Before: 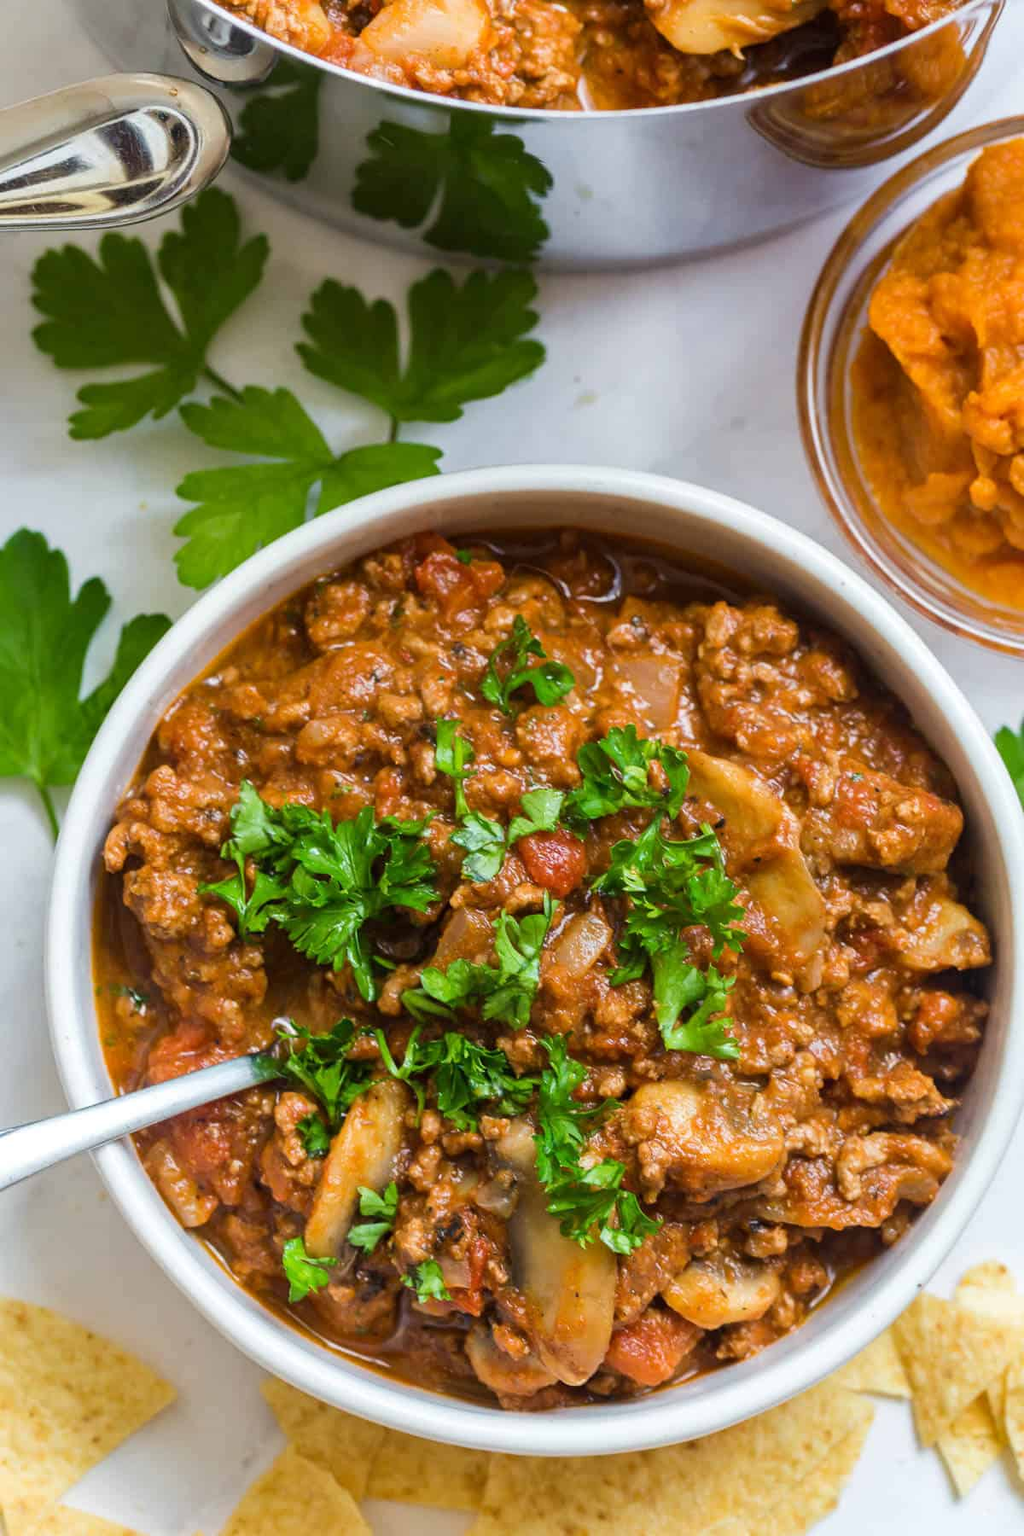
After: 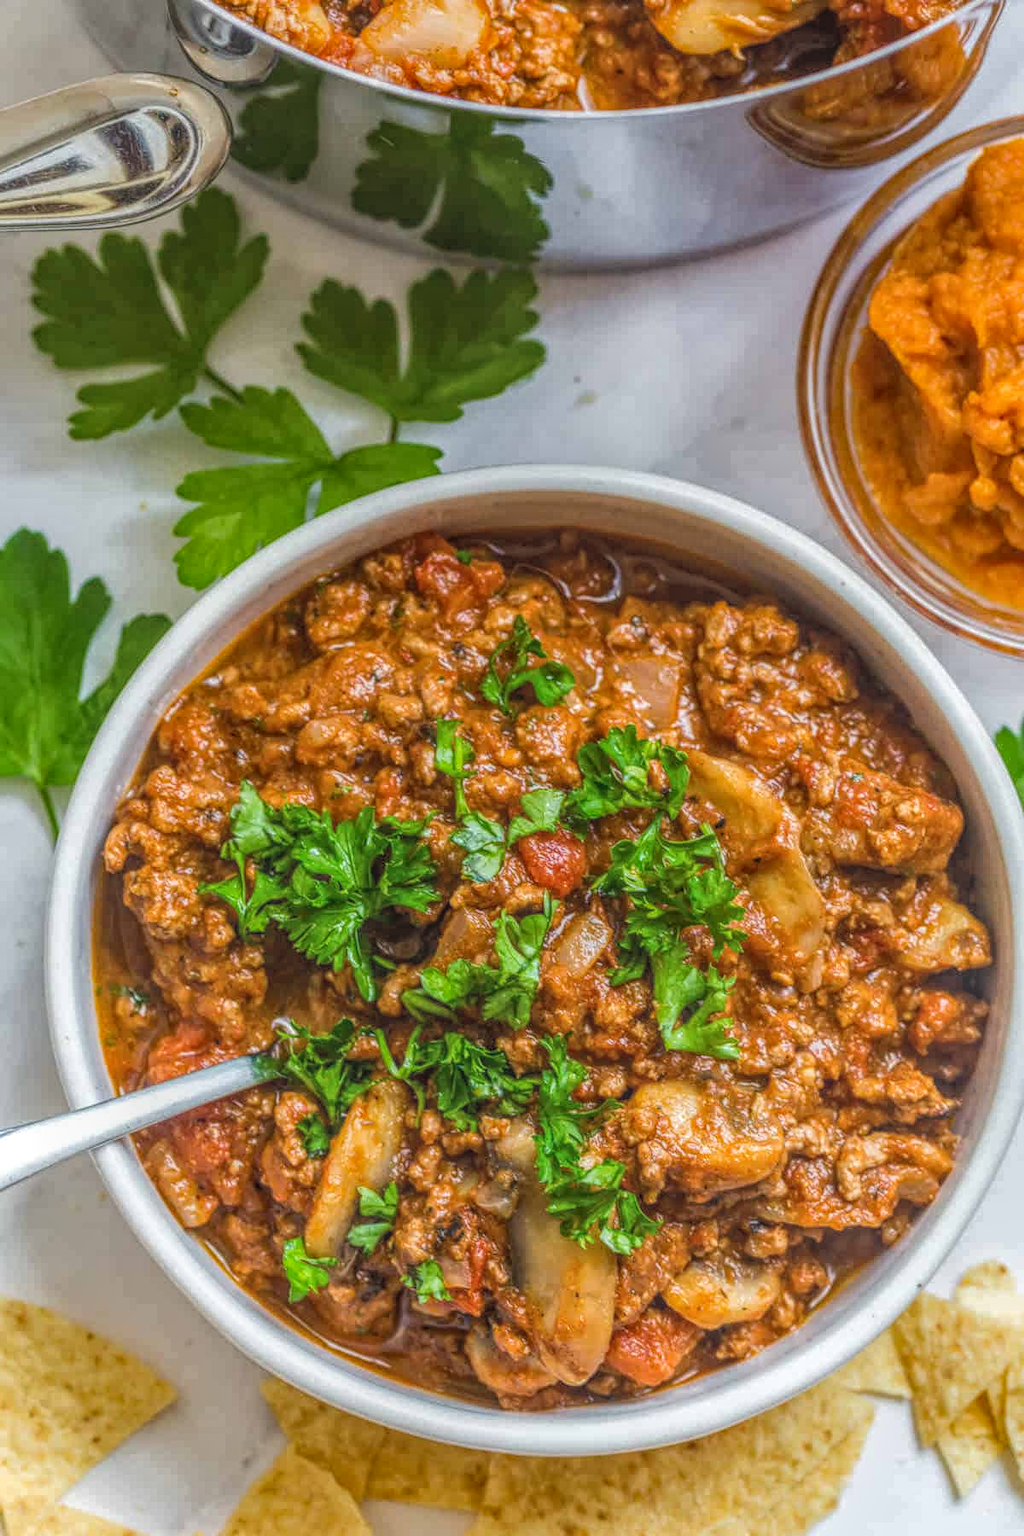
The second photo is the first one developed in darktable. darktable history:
local contrast: highlights 20%, shadows 23%, detail 200%, midtone range 0.2
